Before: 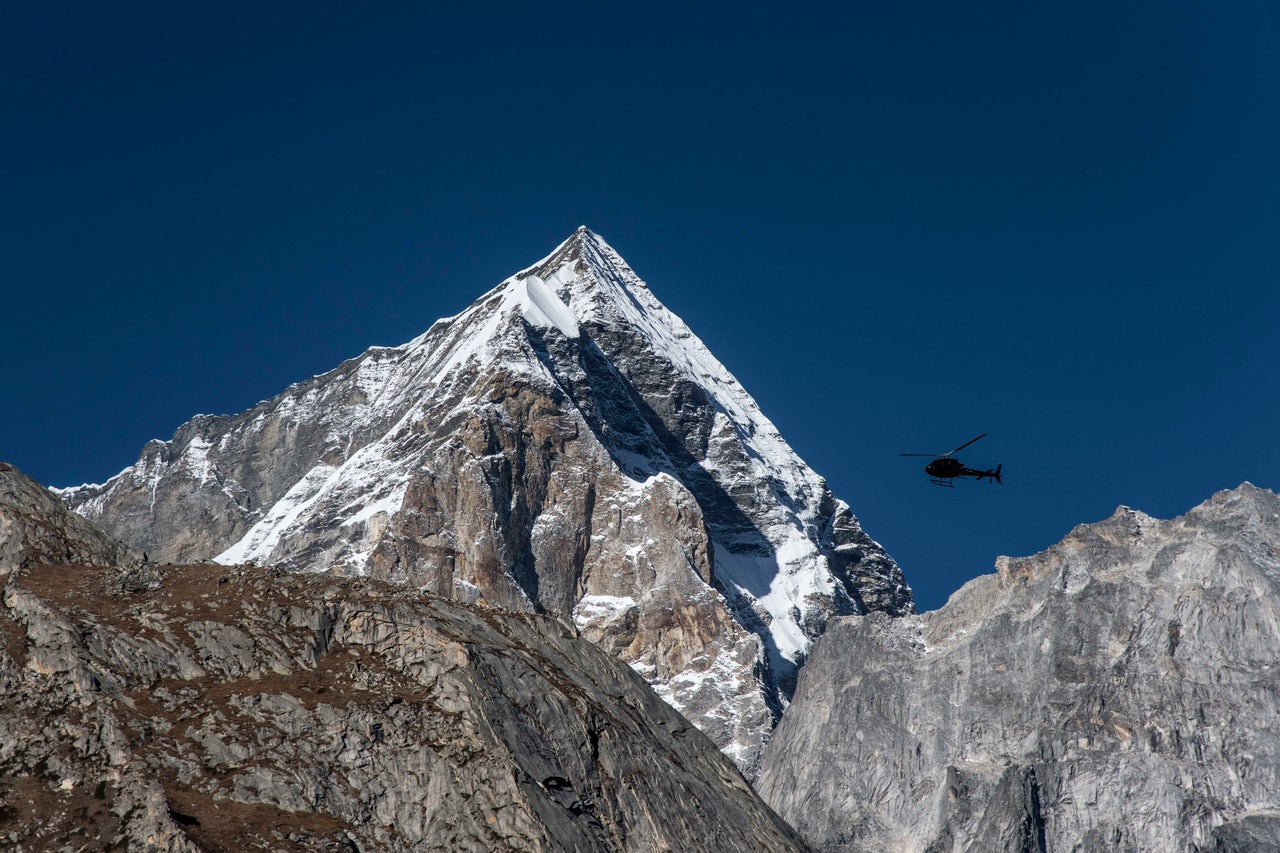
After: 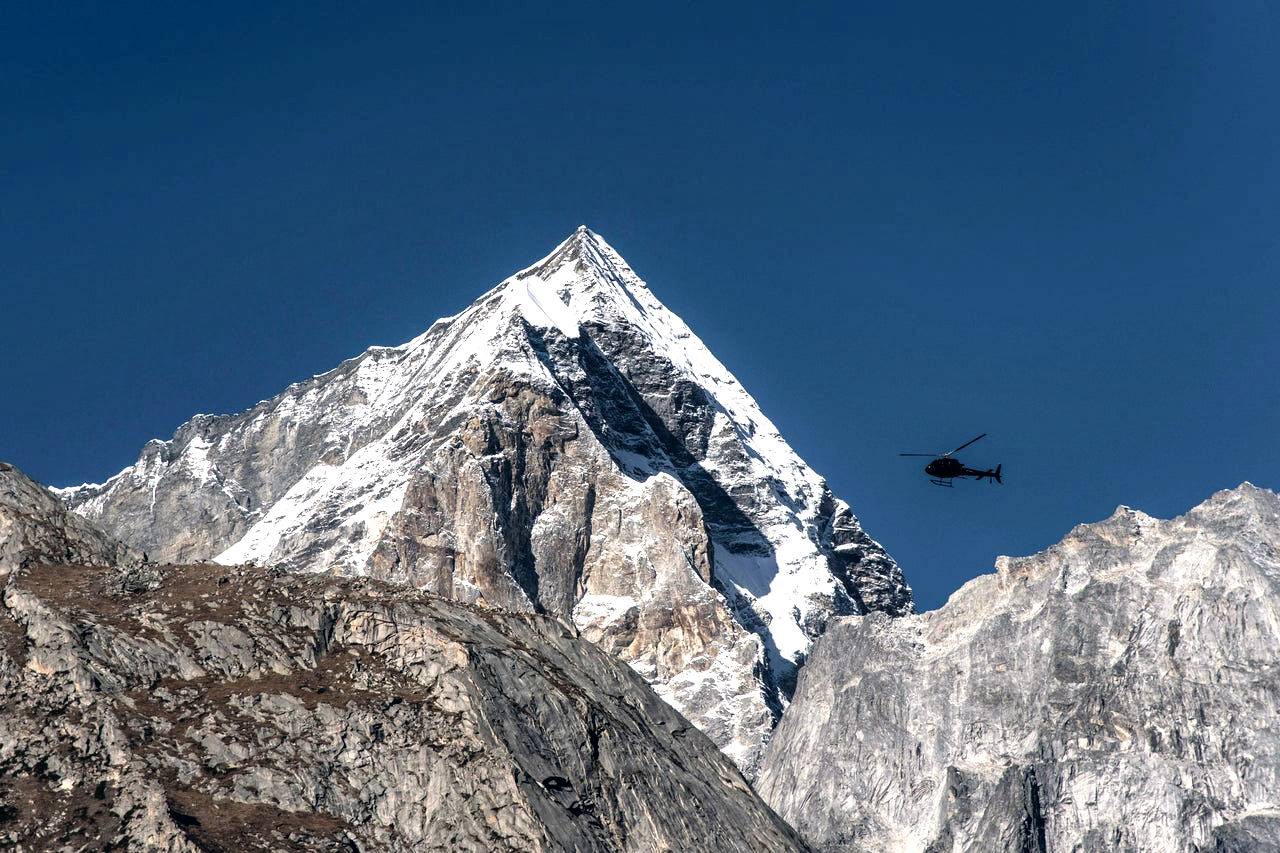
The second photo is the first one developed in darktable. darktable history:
shadows and highlights: soften with gaussian
tone equalizer: -8 EV -1.05 EV, -7 EV -0.972 EV, -6 EV -0.829 EV, -5 EV -0.591 EV, -3 EV 0.599 EV, -2 EV 0.89 EV, -1 EV 0.989 EV, +0 EV 1.07 EV
color correction: highlights a* 2.75, highlights b* 5.02, shadows a* -2.15, shadows b* -4.95, saturation 0.824
